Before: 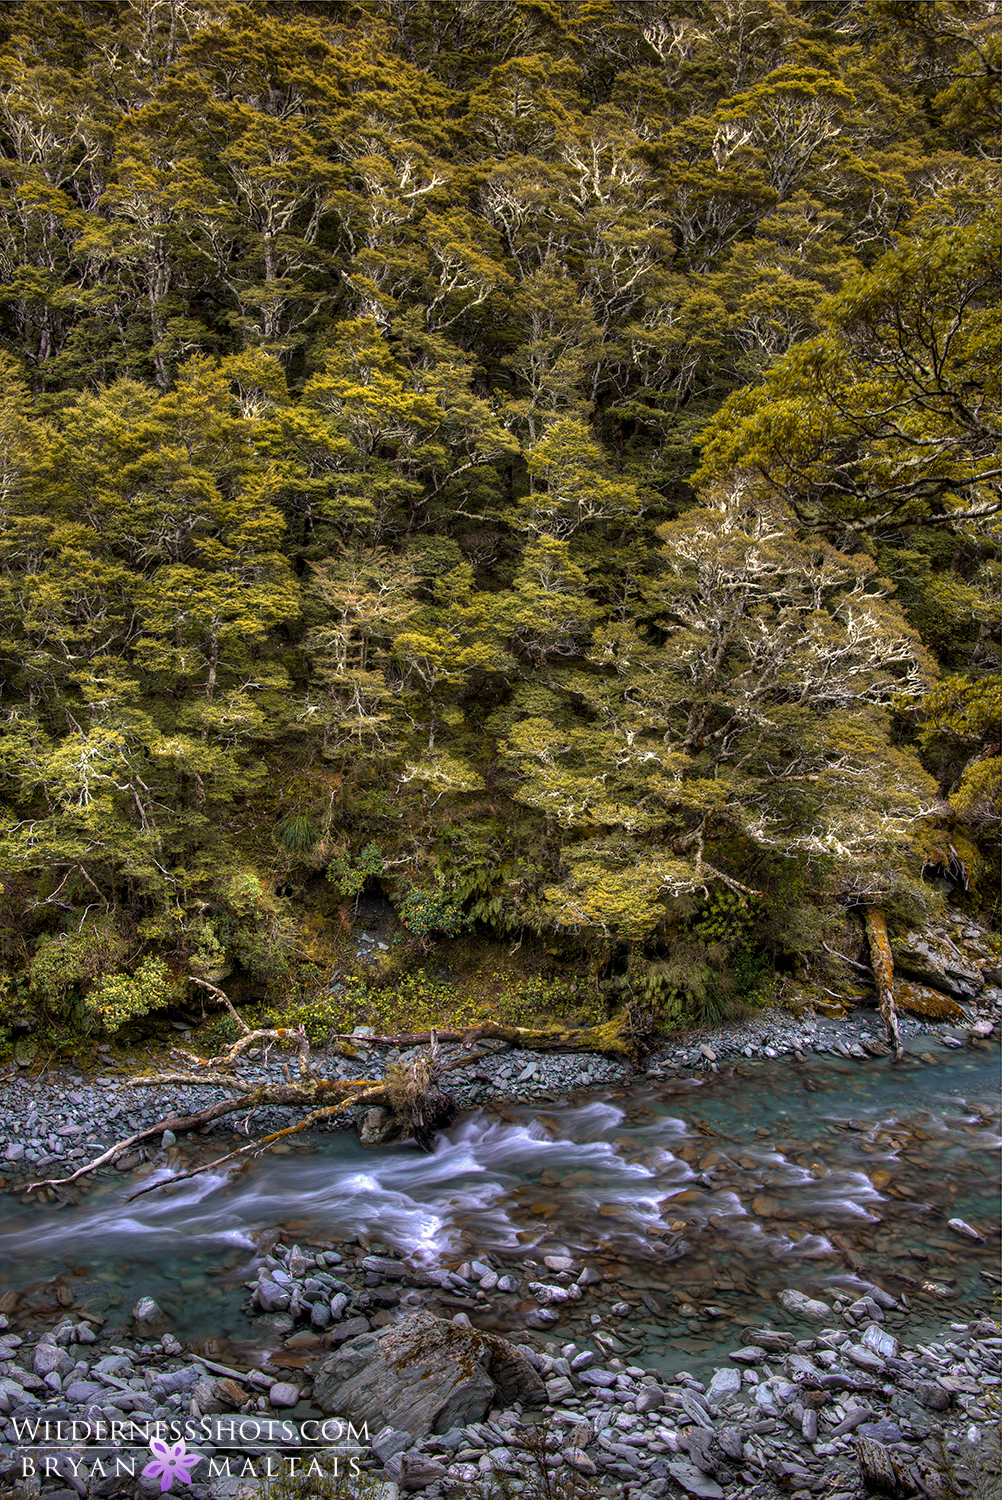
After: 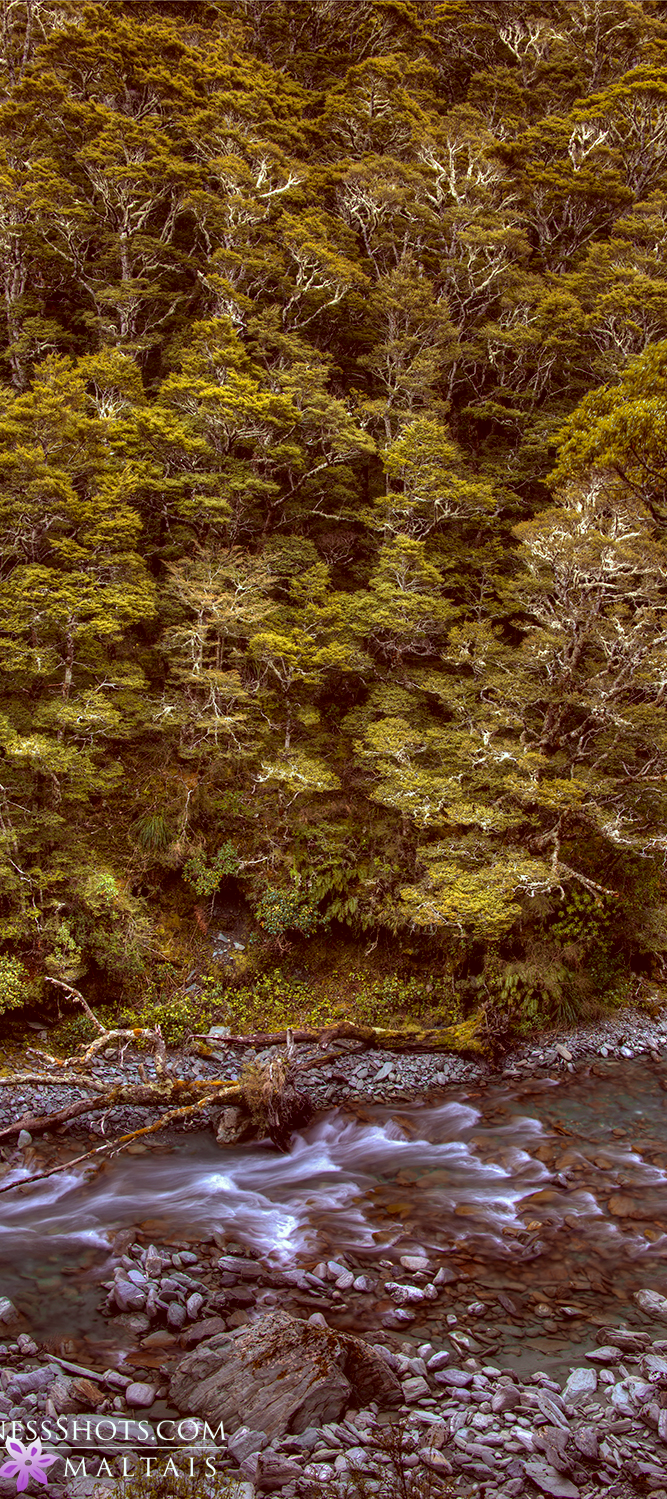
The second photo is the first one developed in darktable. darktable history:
color correction: highlights a* -7.23, highlights b* -0.161, shadows a* 20.08, shadows b* 11.73
crop and rotate: left 14.385%, right 18.948%
